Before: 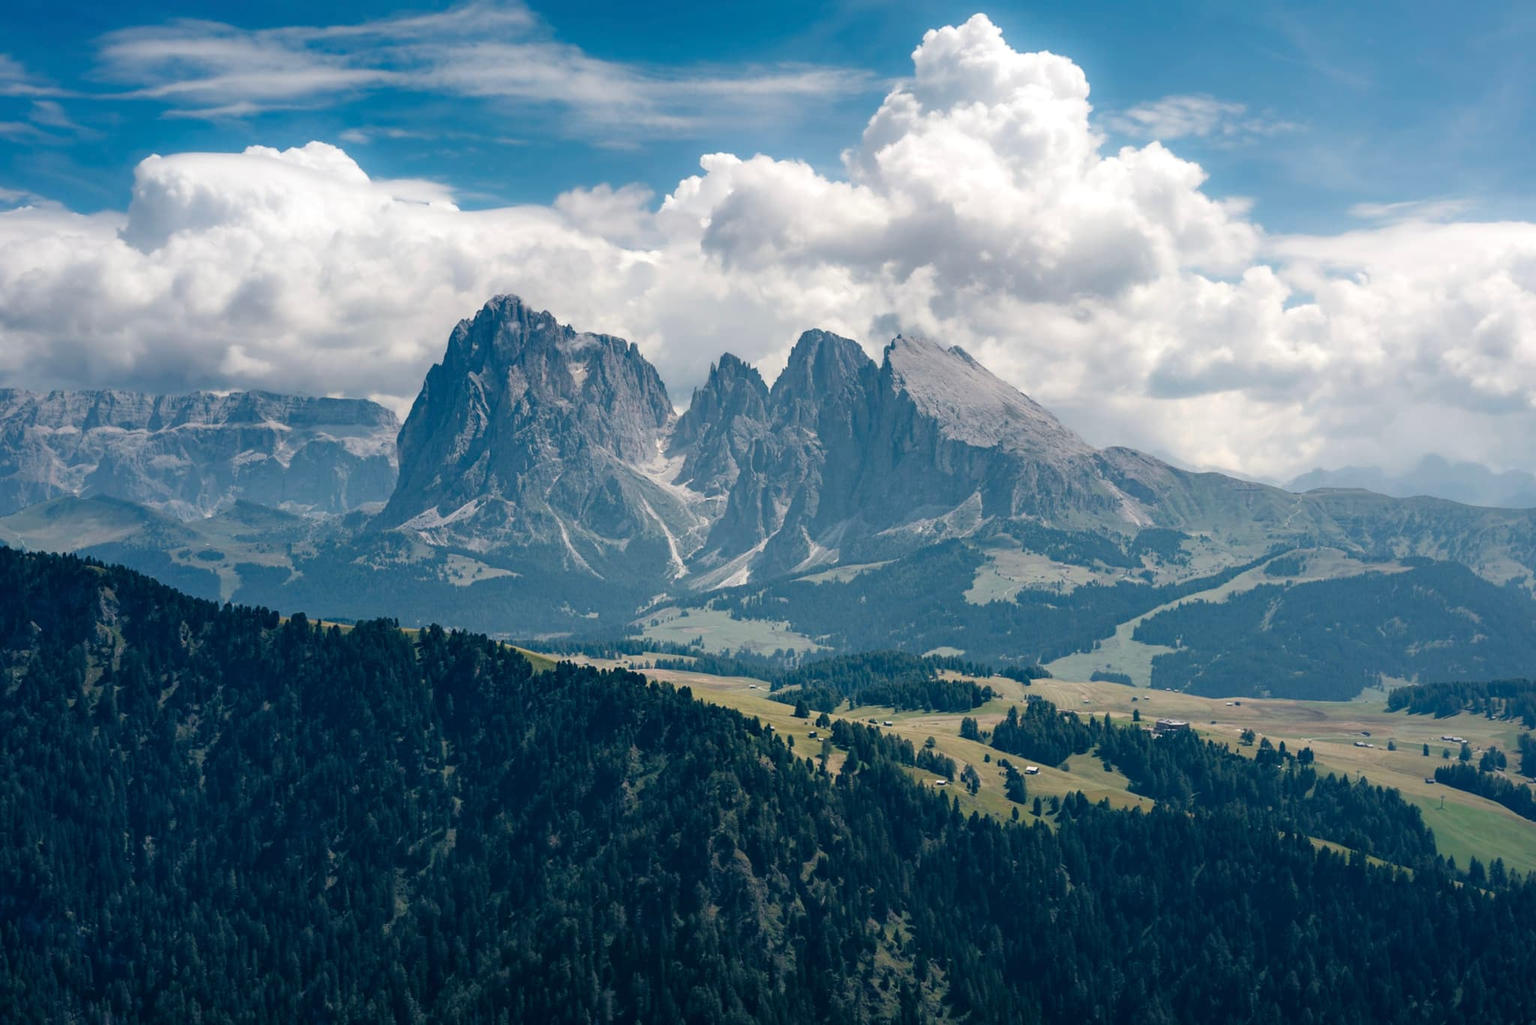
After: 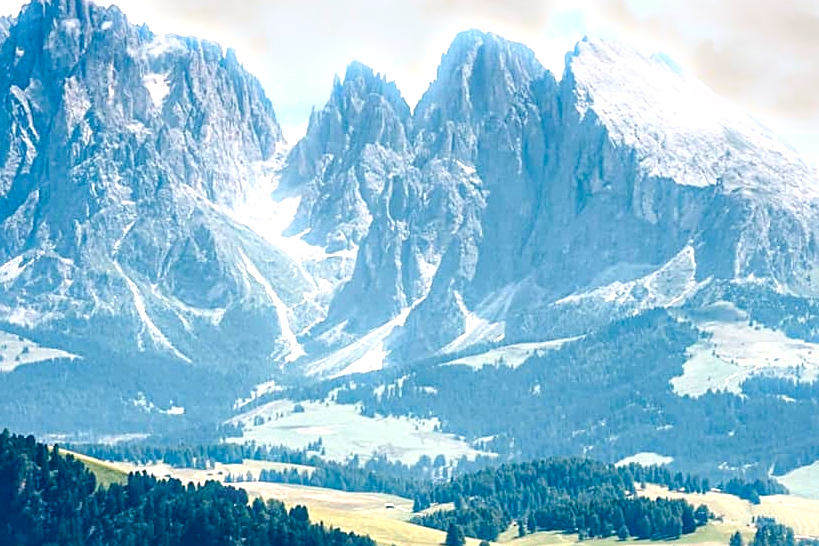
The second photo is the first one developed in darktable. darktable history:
color balance rgb: perceptual saturation grading › global saturation 20%, perceptual saturation grading › highlights -25%, perceptual saturation grading › shadows 25%
bloom: size 3%, threshold 100%, strength 0%
exposure: black level correction 0, exposure 1.45 EV, compensate exposure bias true, compensate highlight preservation false
crop: left 30%, top 30%, right 30%, bottom 30%
sharpen: on, module defaults
local contrast: highlights 100%, shadows 100%, detail 120%, midtone range 0.2
